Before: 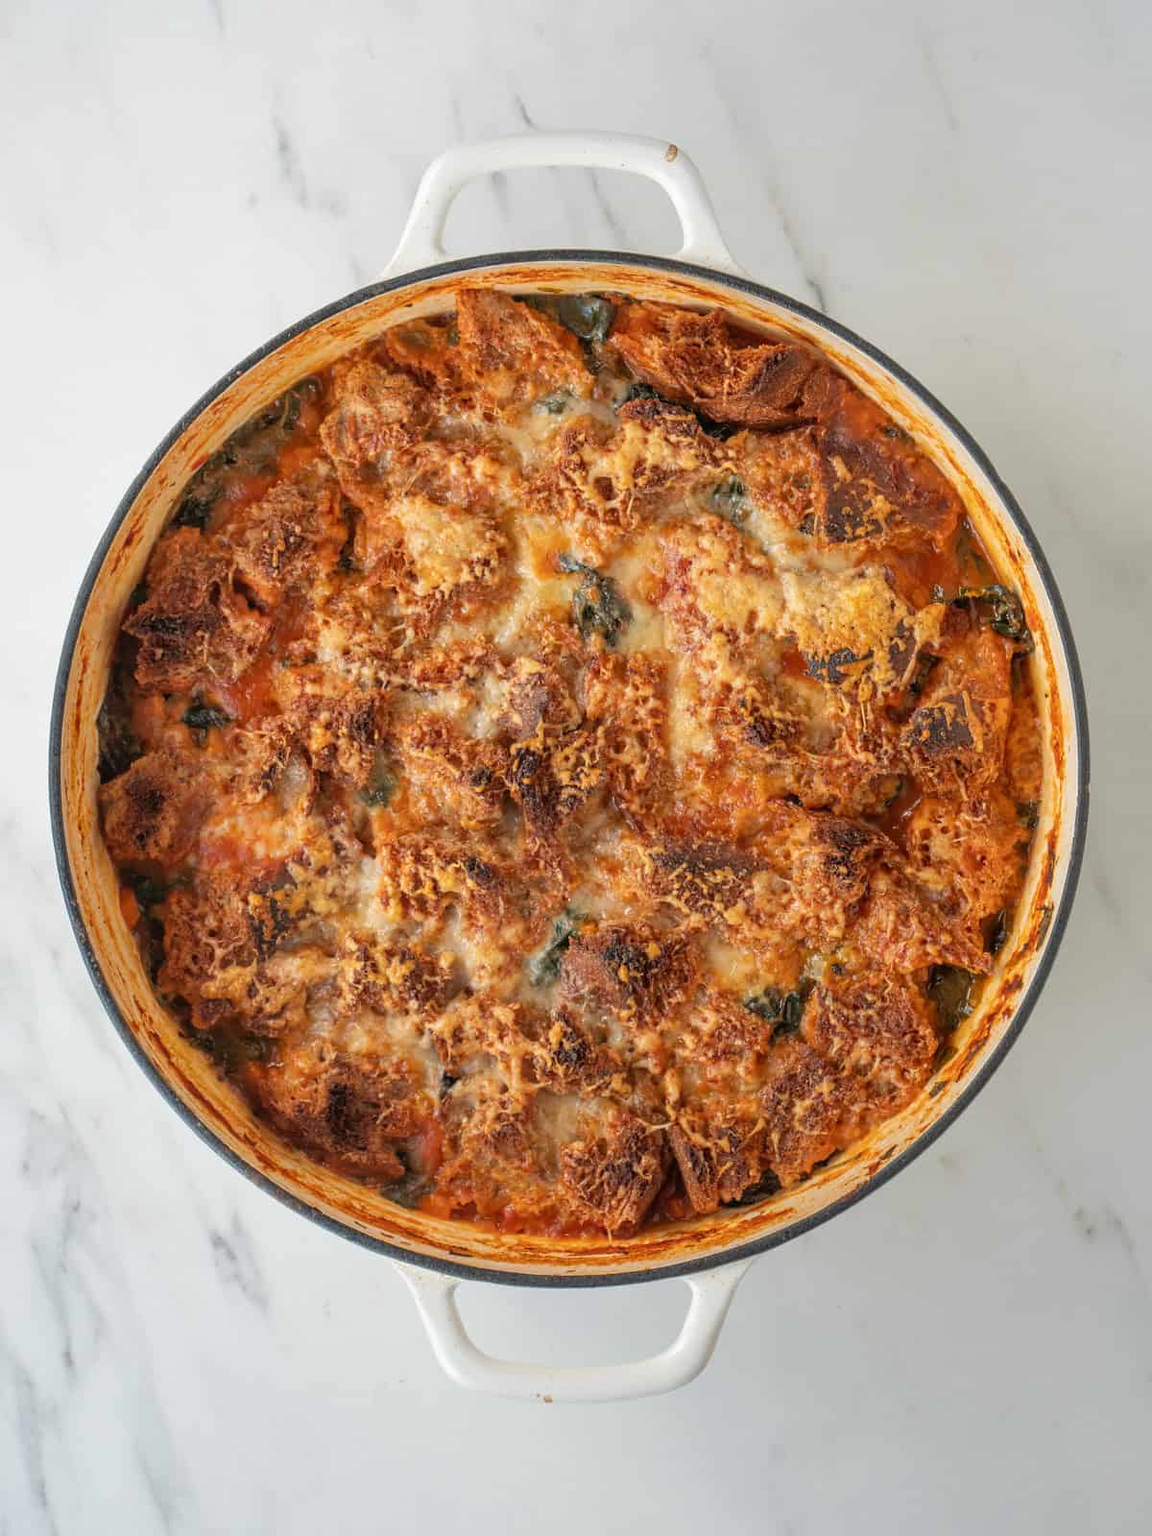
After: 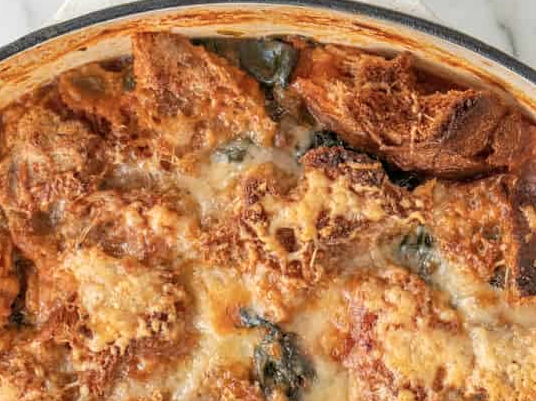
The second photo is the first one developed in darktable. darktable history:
local contrast: highlights 100%, shadows 100%, detail 120%, midtone range 0.2
color zones: curves: ch0 [(0, 0.5) (0.143, 0.52) (0.286, 0.5) (0.429, 0.5) (0.571, 0.5) (0.714, 0.5) (0.857, 0.5) (1, 0.5)]; ch1 [(0, 0.489) (0.155, 0.45) (0.286, 0.466) (0.429, 0.5) (0.571, 0.5) (0.714, 0.5) (0.857, 0.5) (1, 0.489)]
crop: left 28.64%, top 16.832%, right 26.637%, bottom 58.055%
